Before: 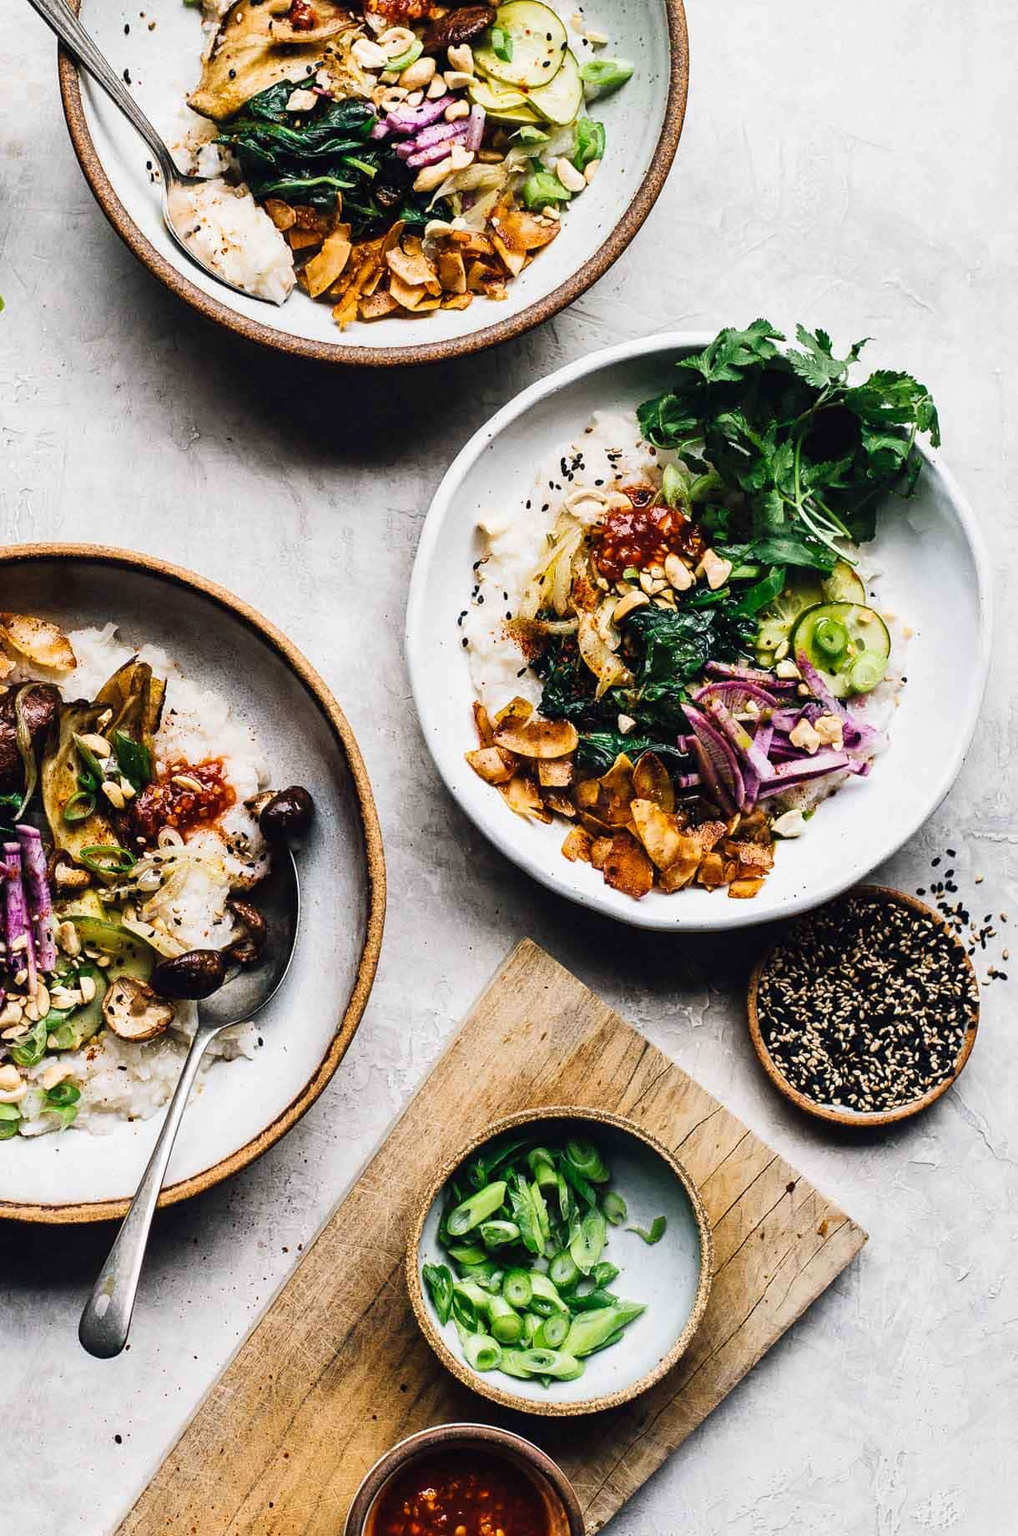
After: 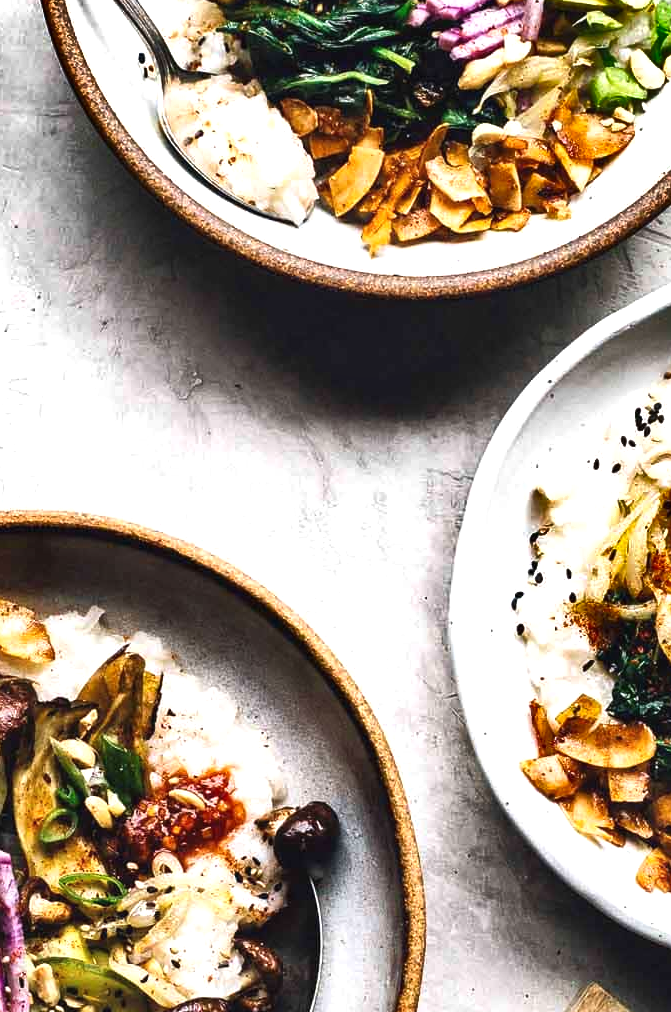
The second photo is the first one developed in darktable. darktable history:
crop and rotate: left 3.049%, top 7.61%, right 41.937%, bottom 37.364%
shadows and highlights: radius 102.37, shadows 50.75, highlights -65.19, soften with gaussian
exposure: black level correction -0.002, exposure 0.53 EV, compensate highlight preservation false
